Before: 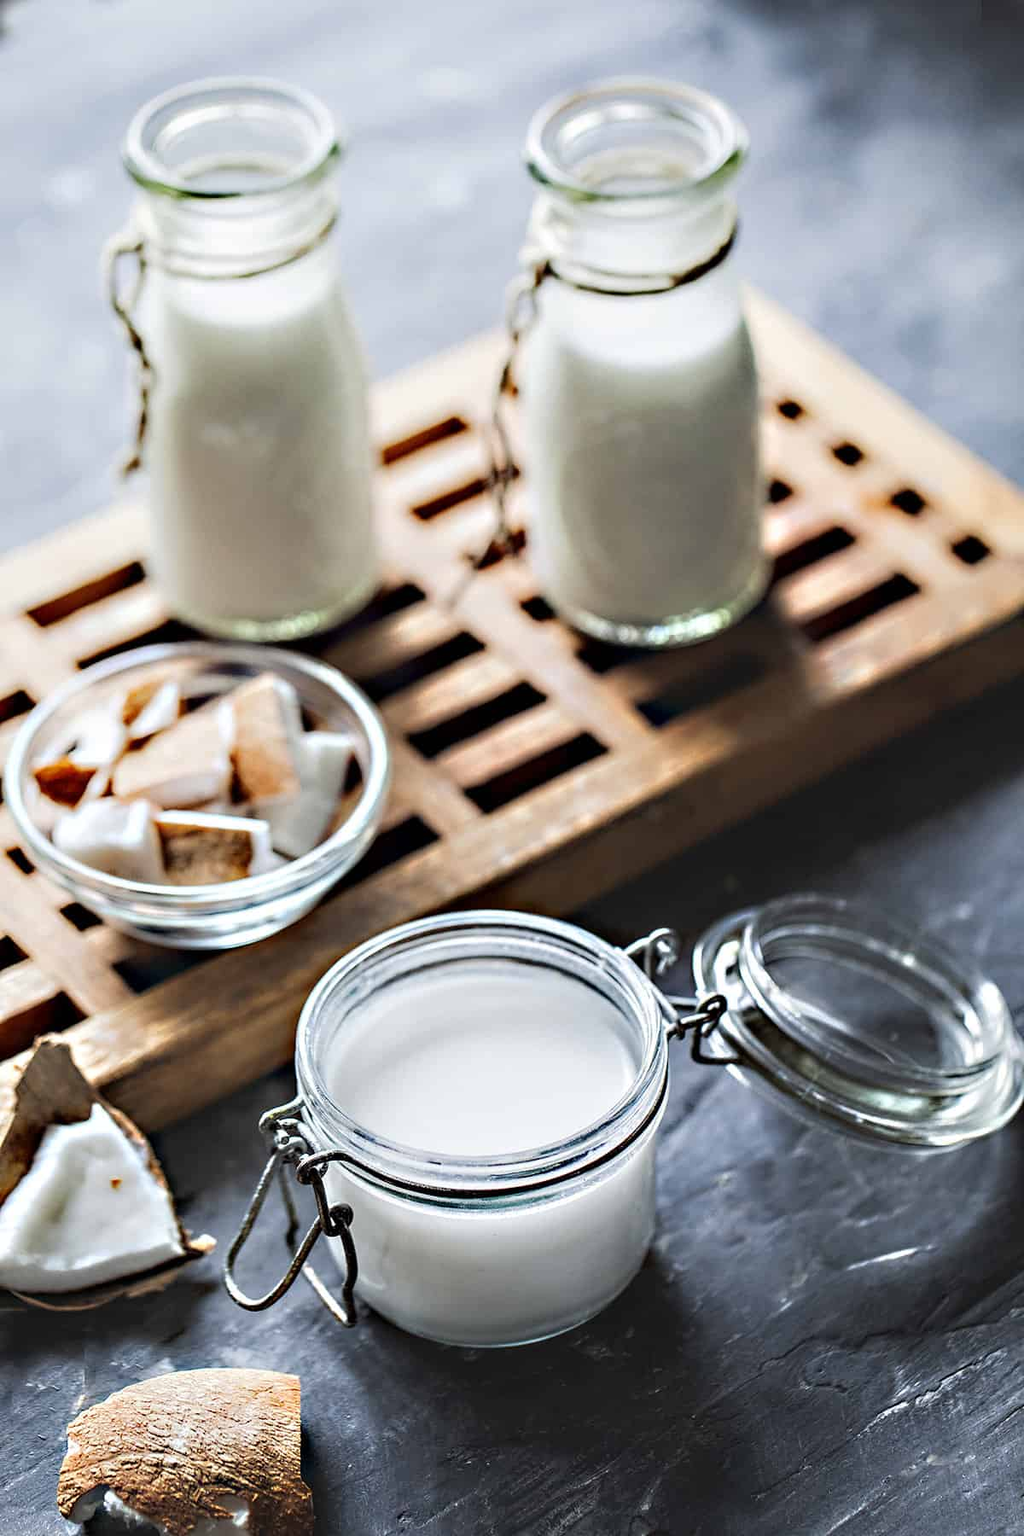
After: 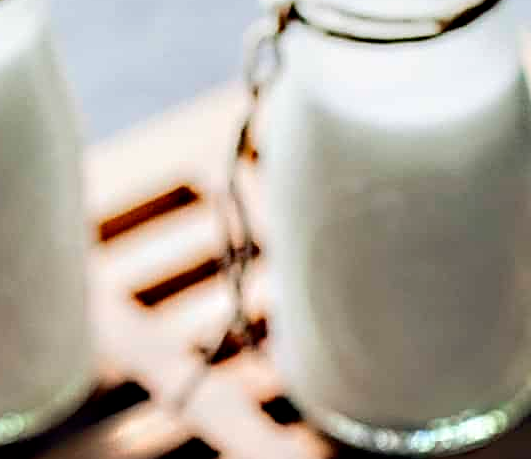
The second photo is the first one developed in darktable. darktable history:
sharpen: on, module defaults
crop: left 29.106%, top 16.867%, right 26.59%, bottom 57.632%
